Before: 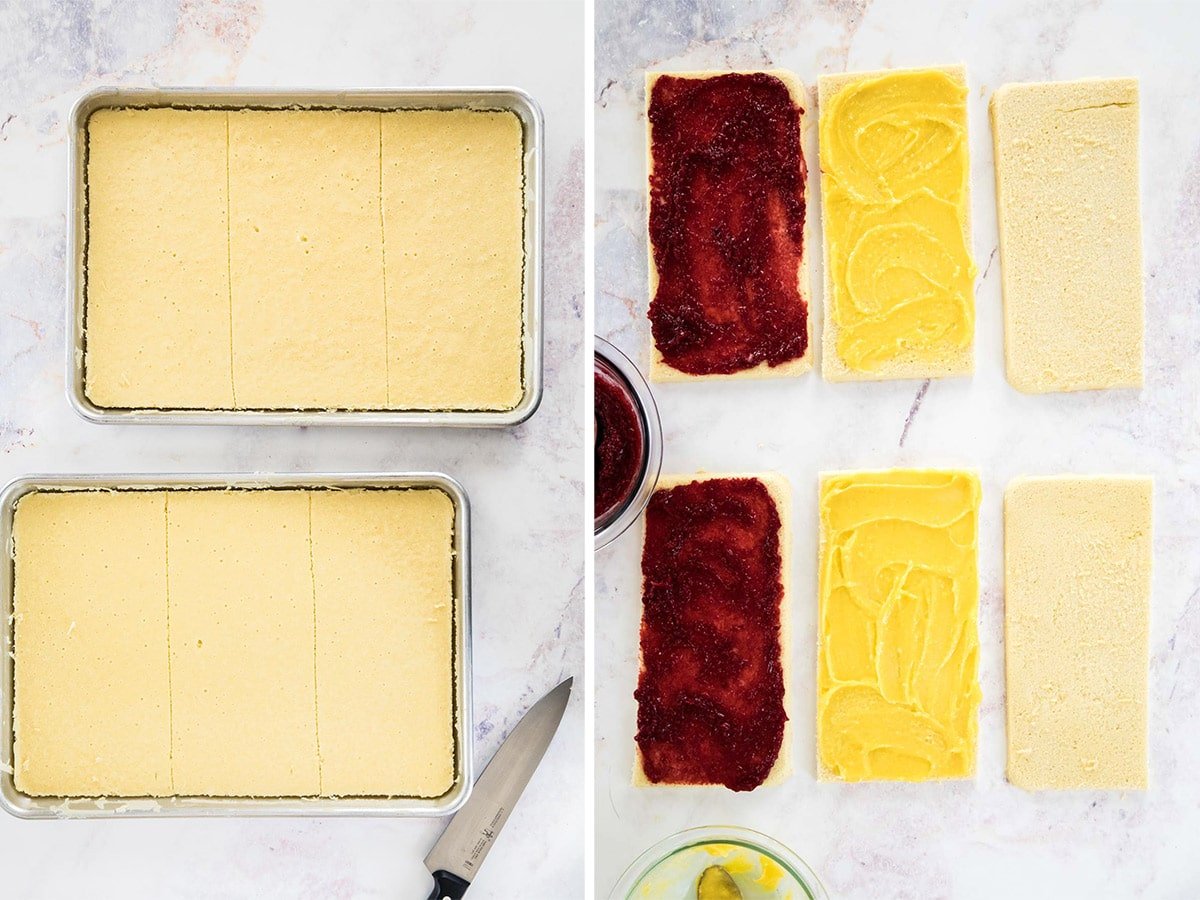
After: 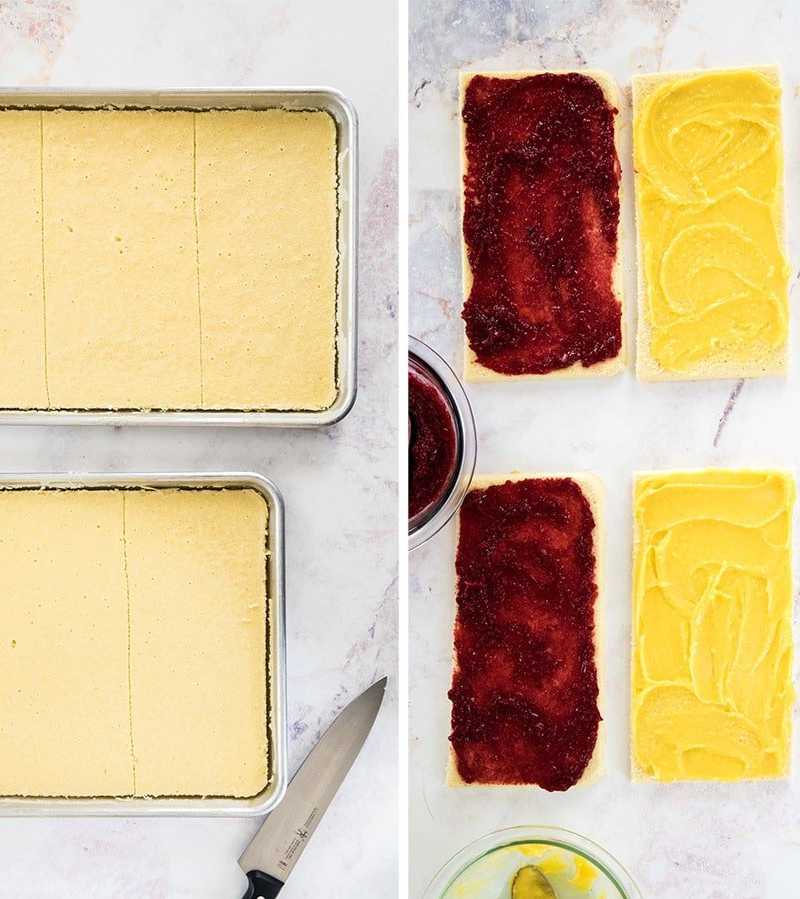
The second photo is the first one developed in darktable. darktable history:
crop and rotate: left 15.559%, right 17.696%
